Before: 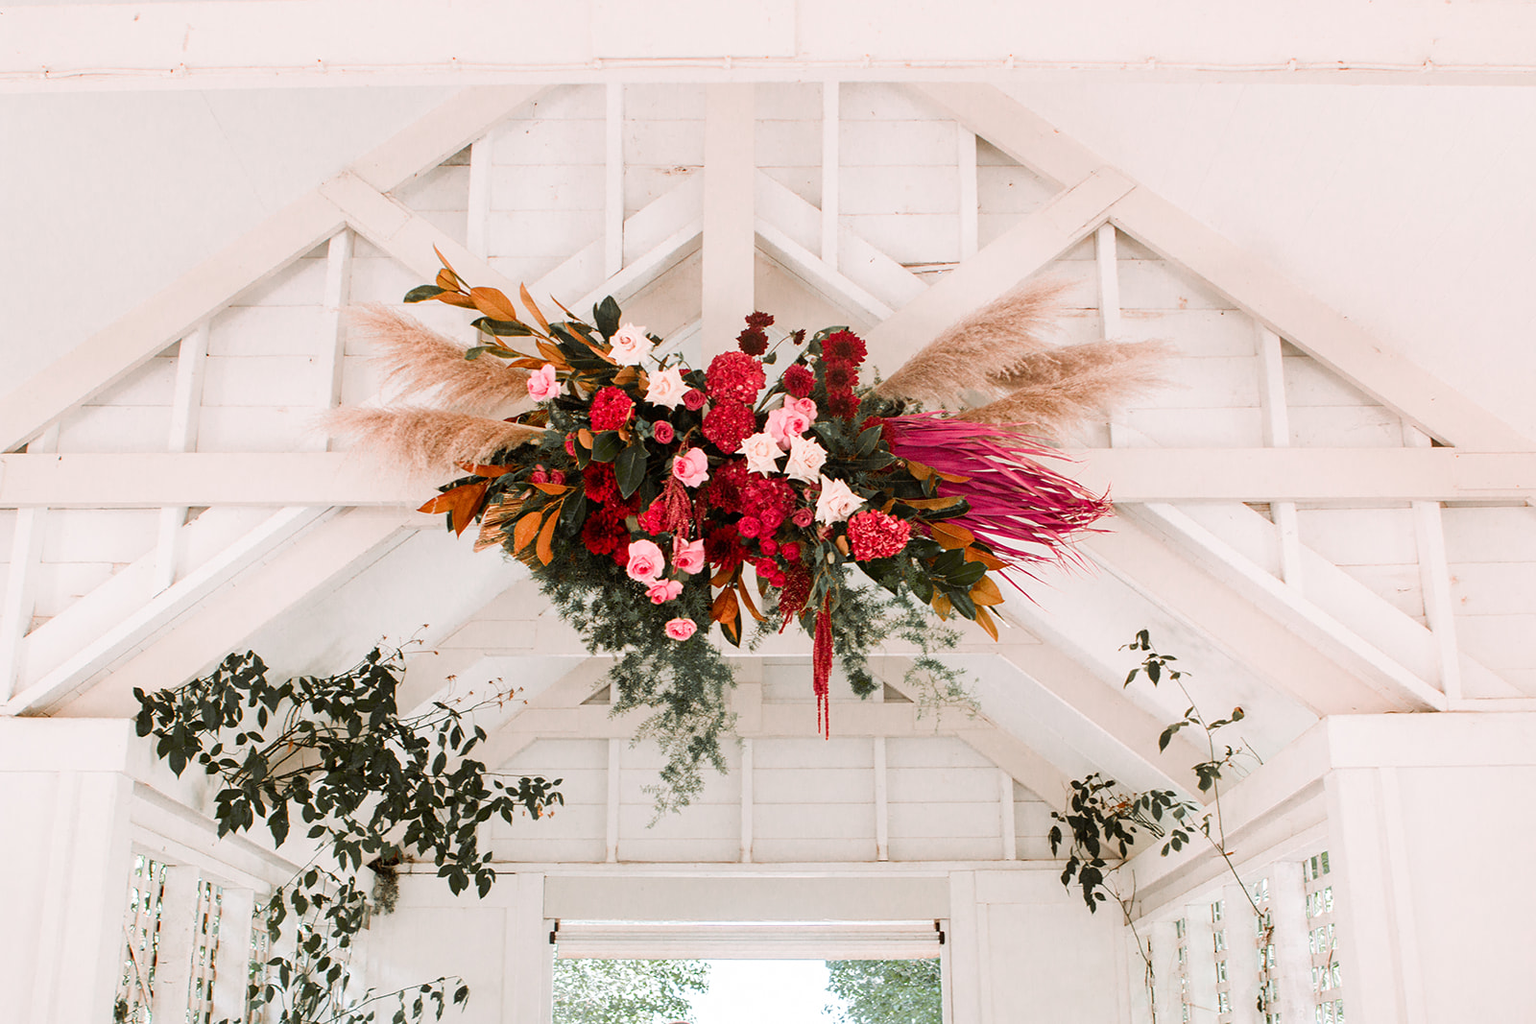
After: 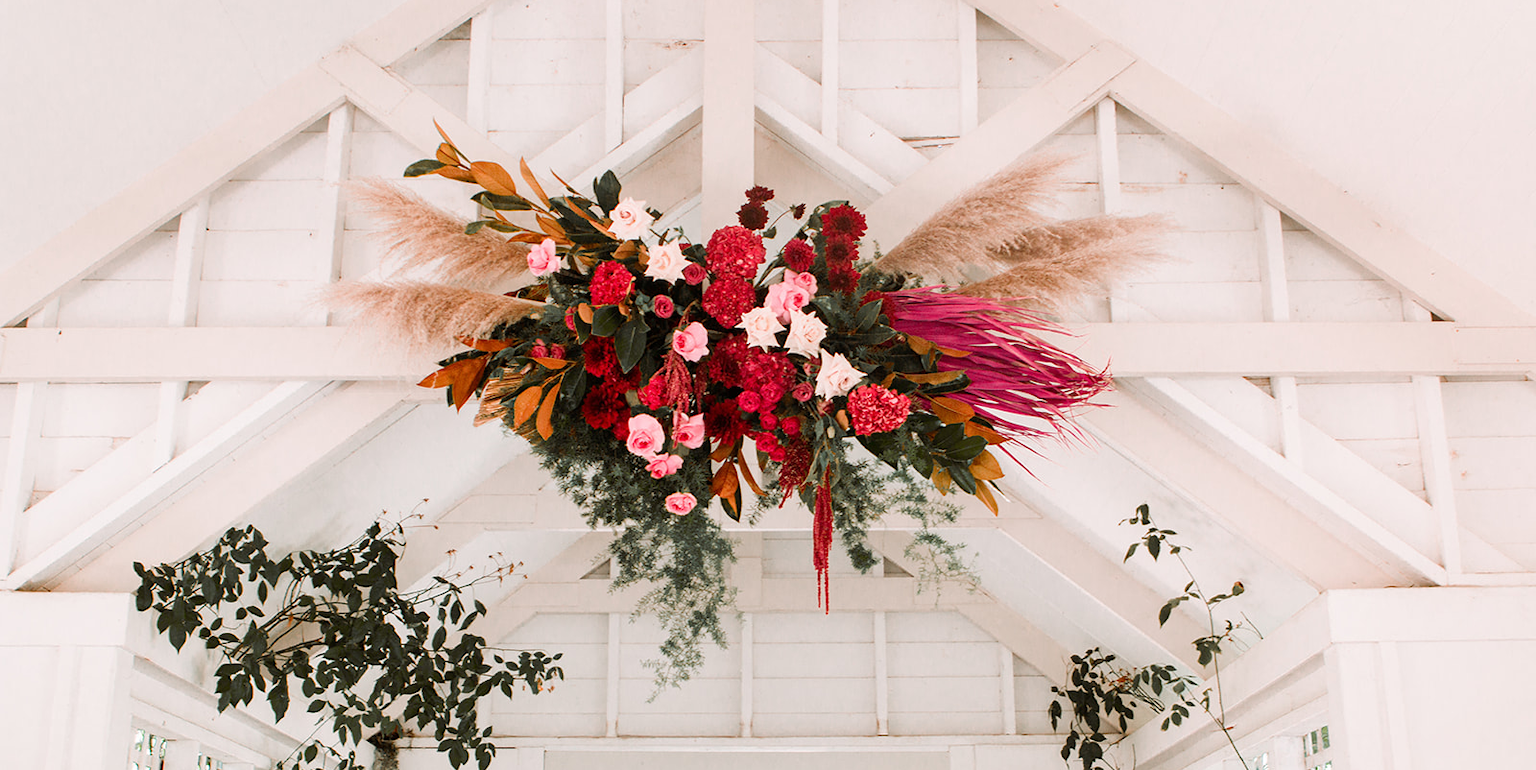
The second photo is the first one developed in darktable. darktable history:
crop and rotate: top 12.278%, bottom 12.456%
